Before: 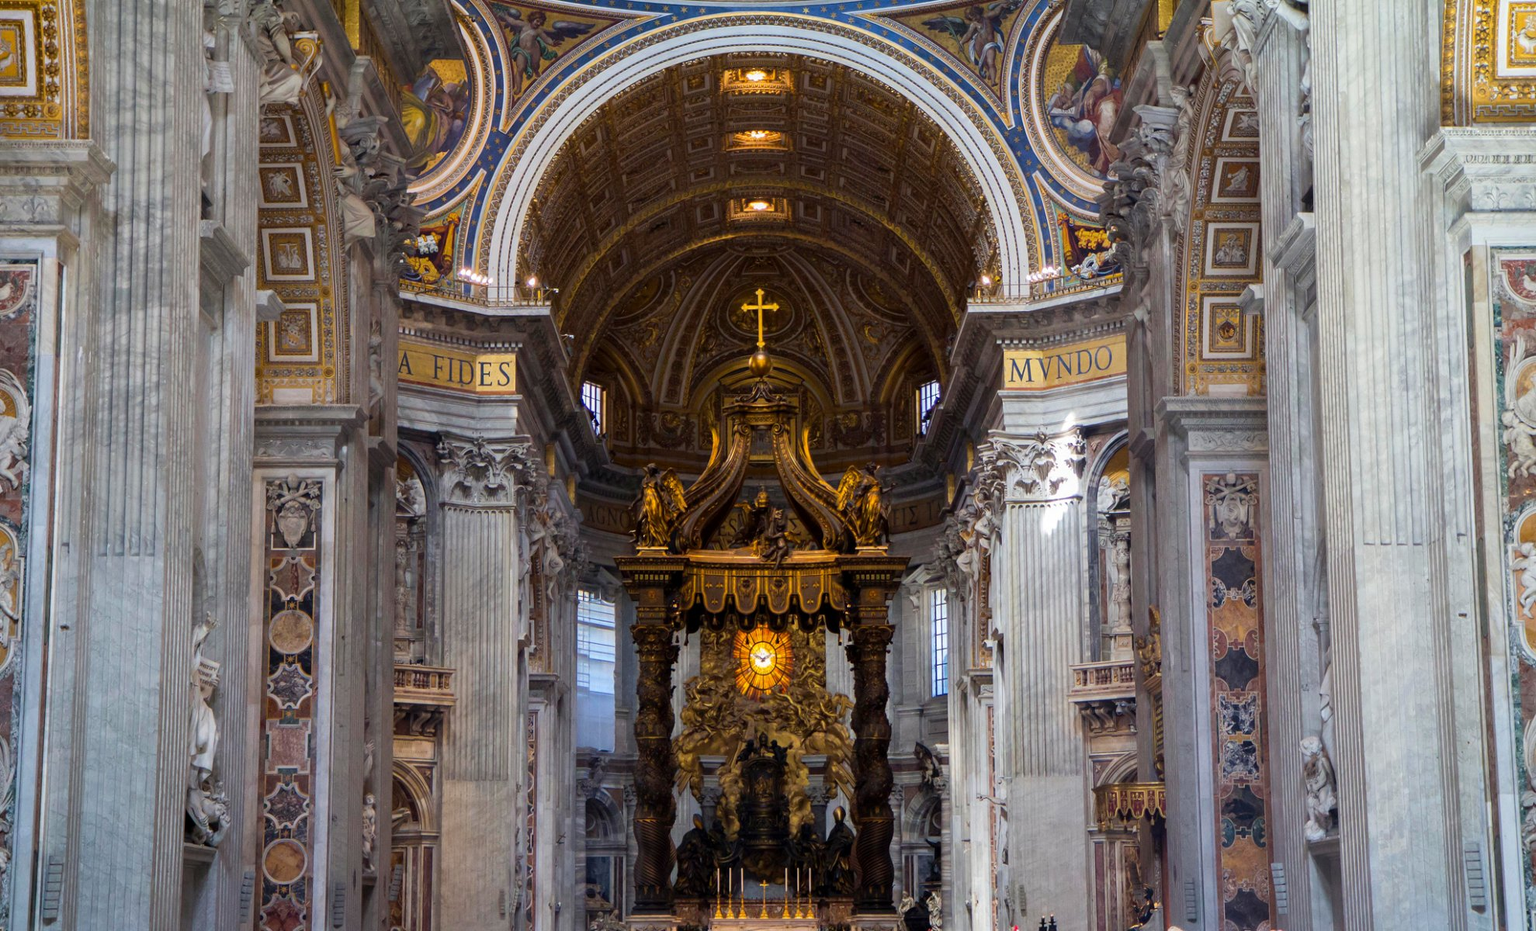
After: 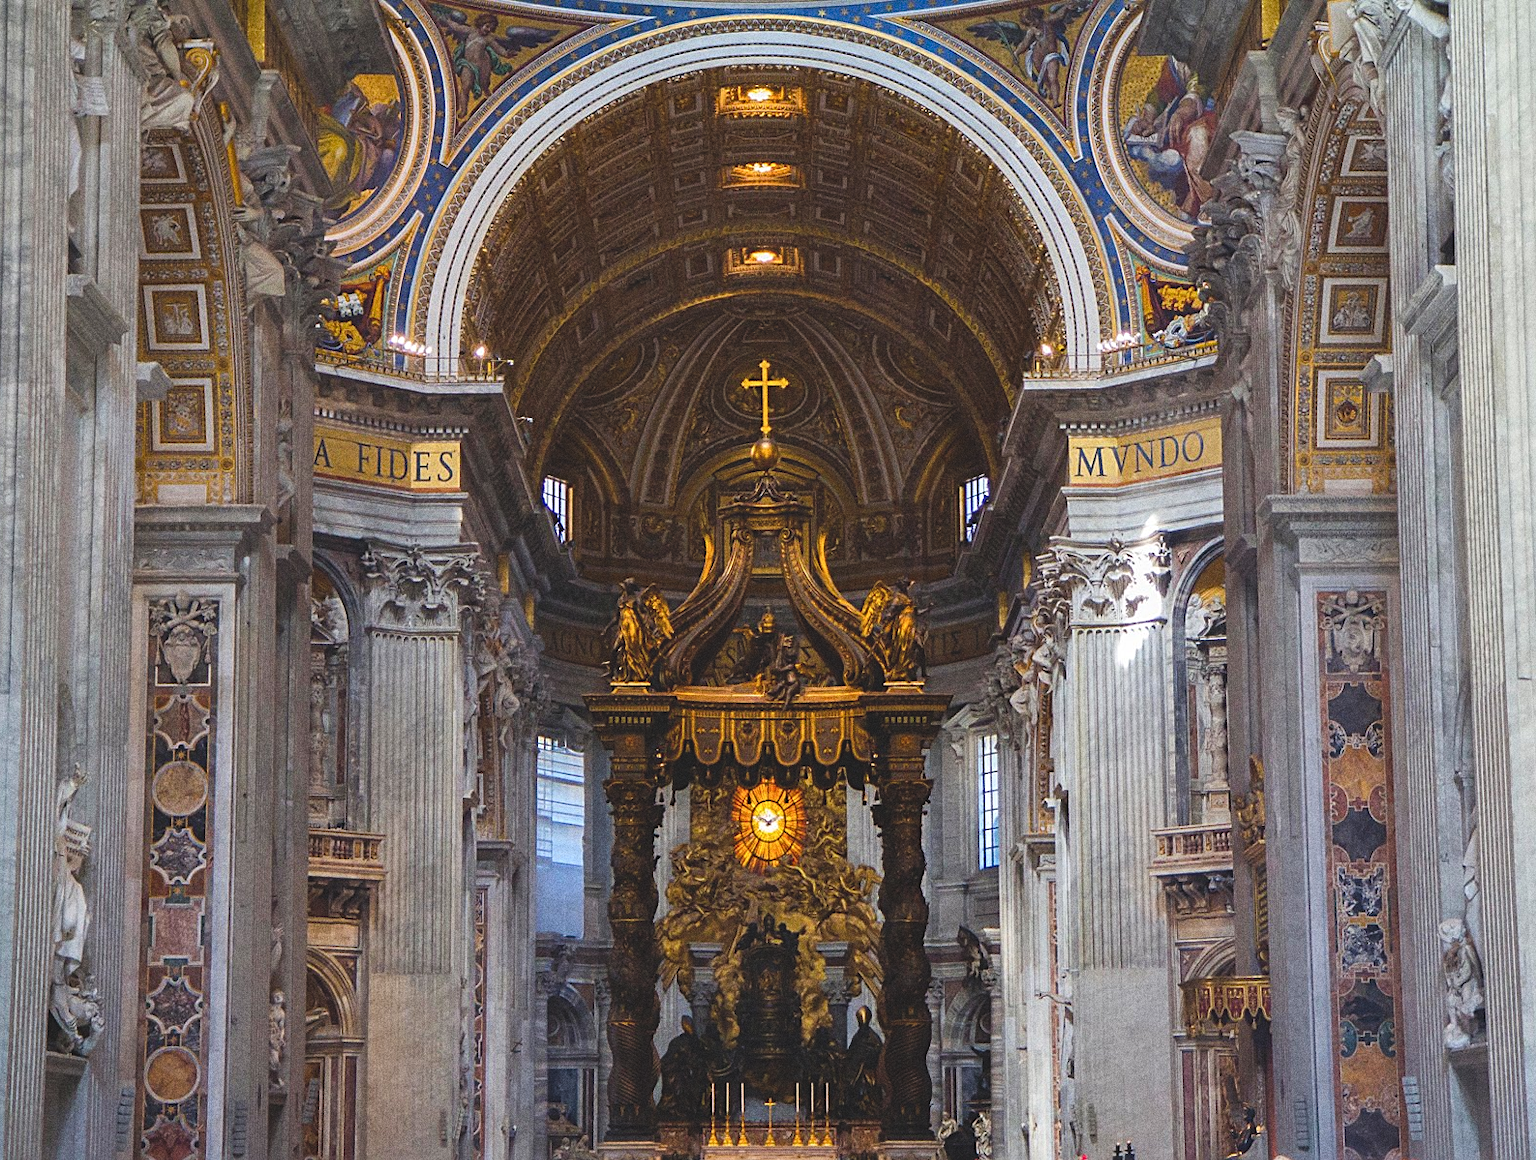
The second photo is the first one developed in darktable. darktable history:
crop and rotate: left 9.597%, right 10.195%
shadows and highlights: shadows 37.27, highlights -28.18, soften with gaussian
exposure: black level correction -0.015, compensate highlight preservation false
color balance rgb: linear chroma grading › shadows 19.44%, linear chroma grading › highlights 3.42%, linear chroma grading › mid-tones 10.16%
white balance: emerald 1
grain: coarseness 0.09 ISO, strength 40%
sharpen: on, module defaults
